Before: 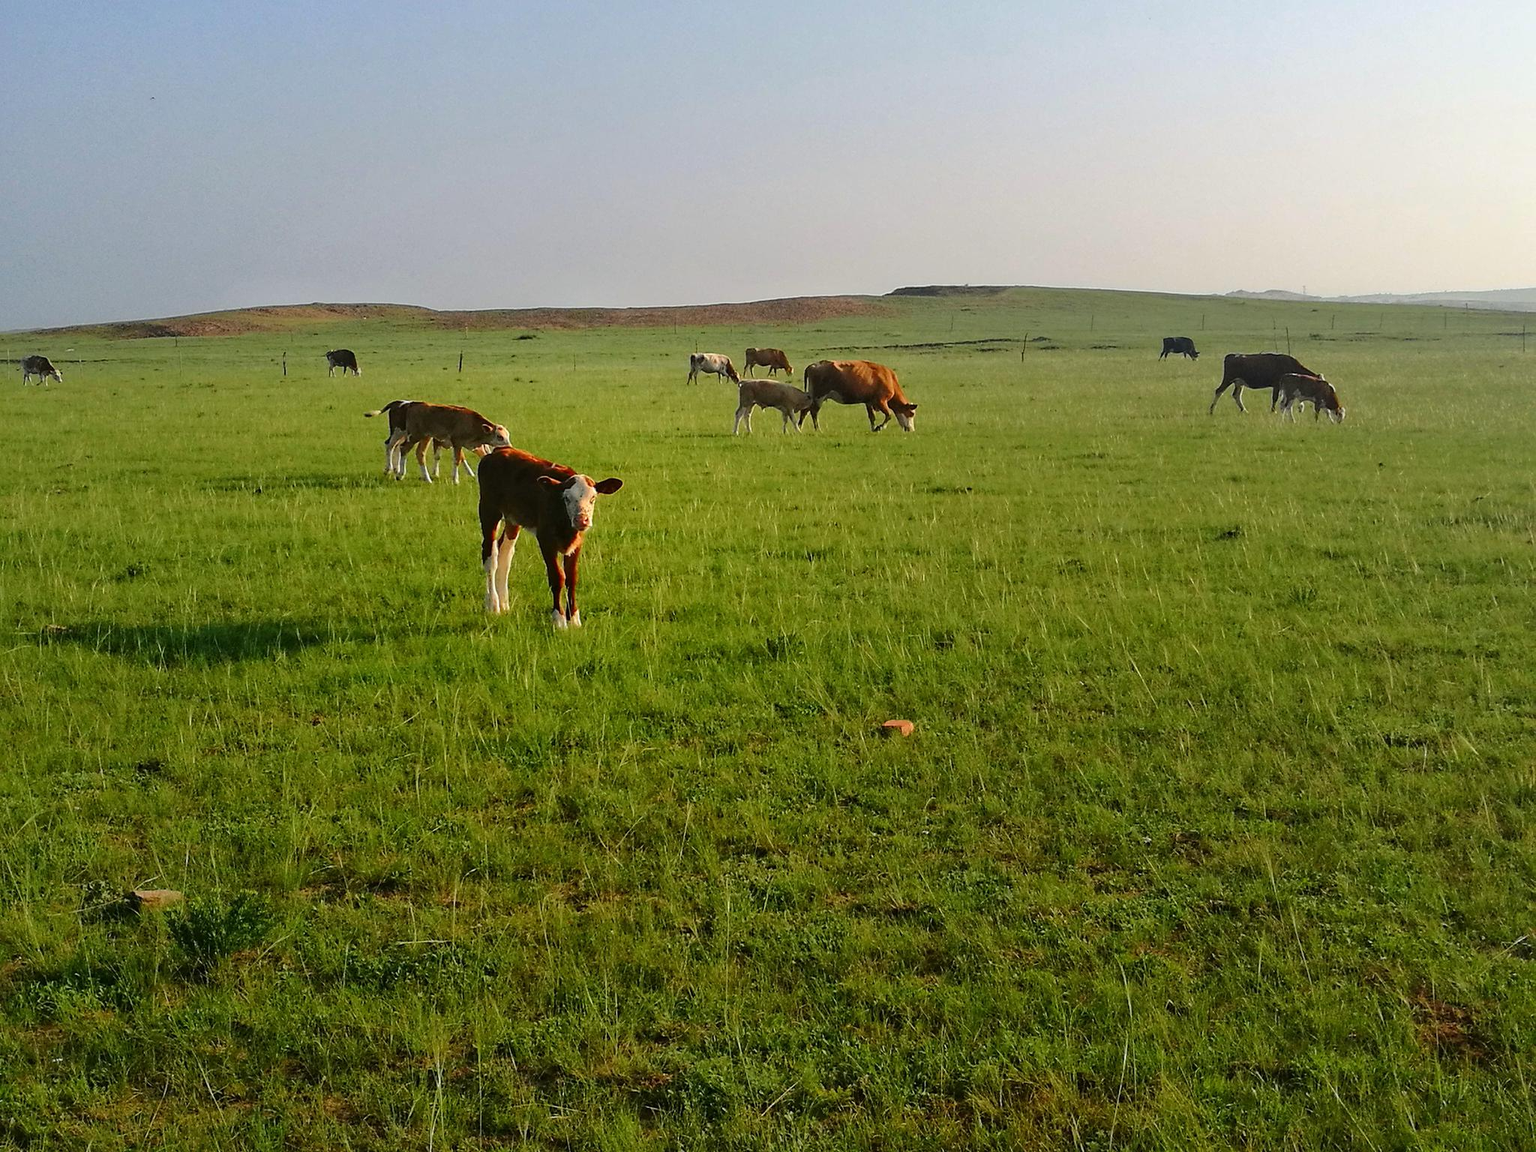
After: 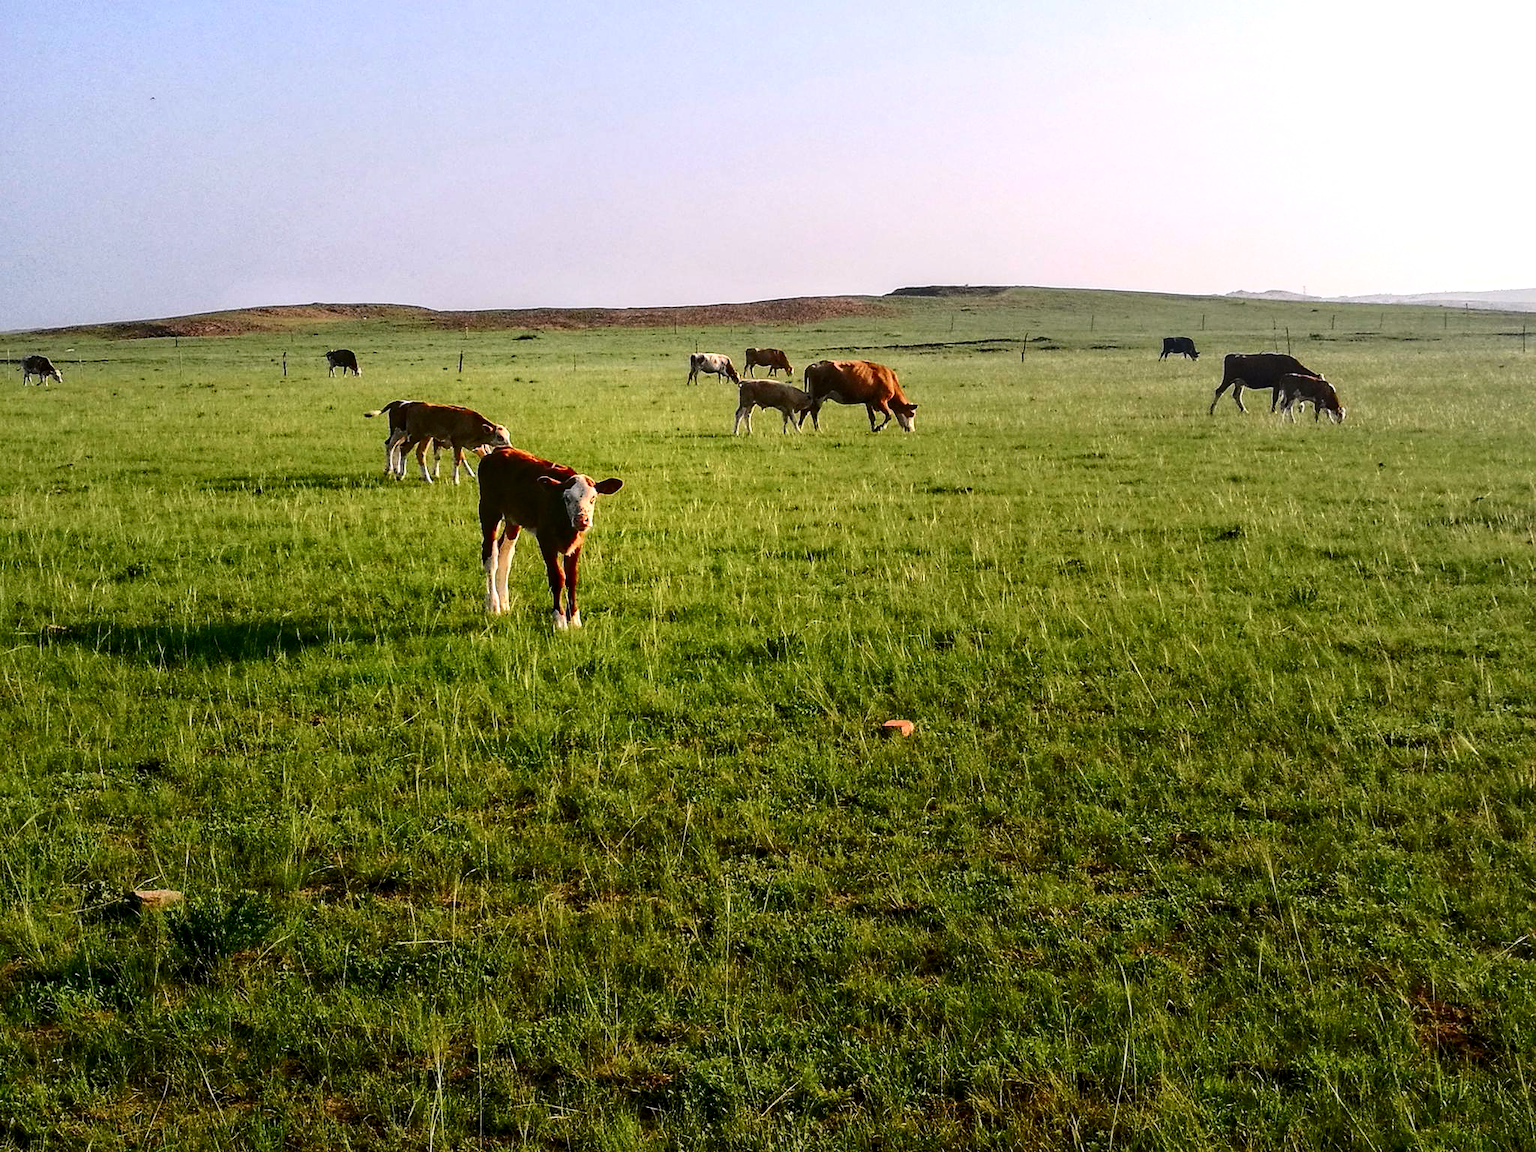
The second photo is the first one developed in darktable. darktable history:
levels: levels [0, 0.476, 0.951]
white balance: red 1.05, blue 1.072
contrast brightness saturation: contrast 0.28
local contrast: on, module defaults
